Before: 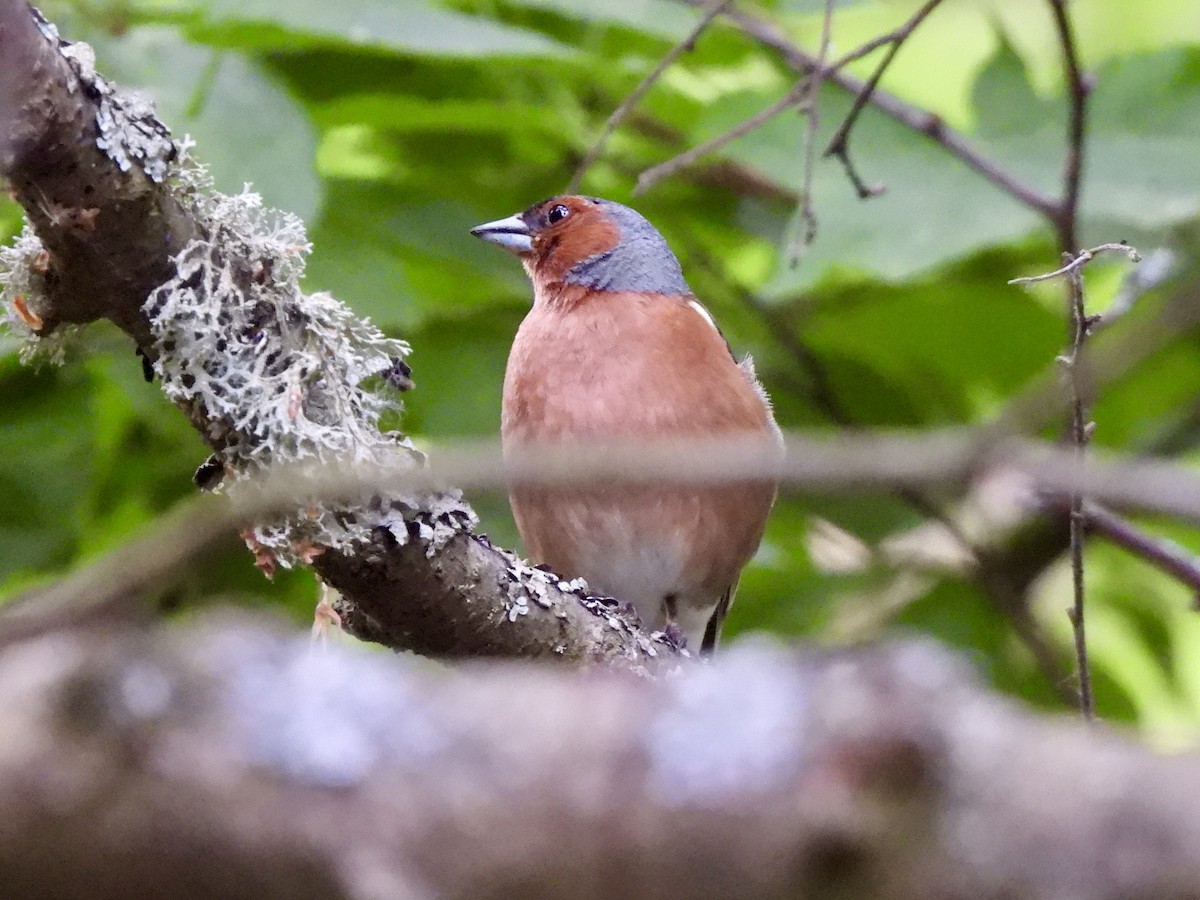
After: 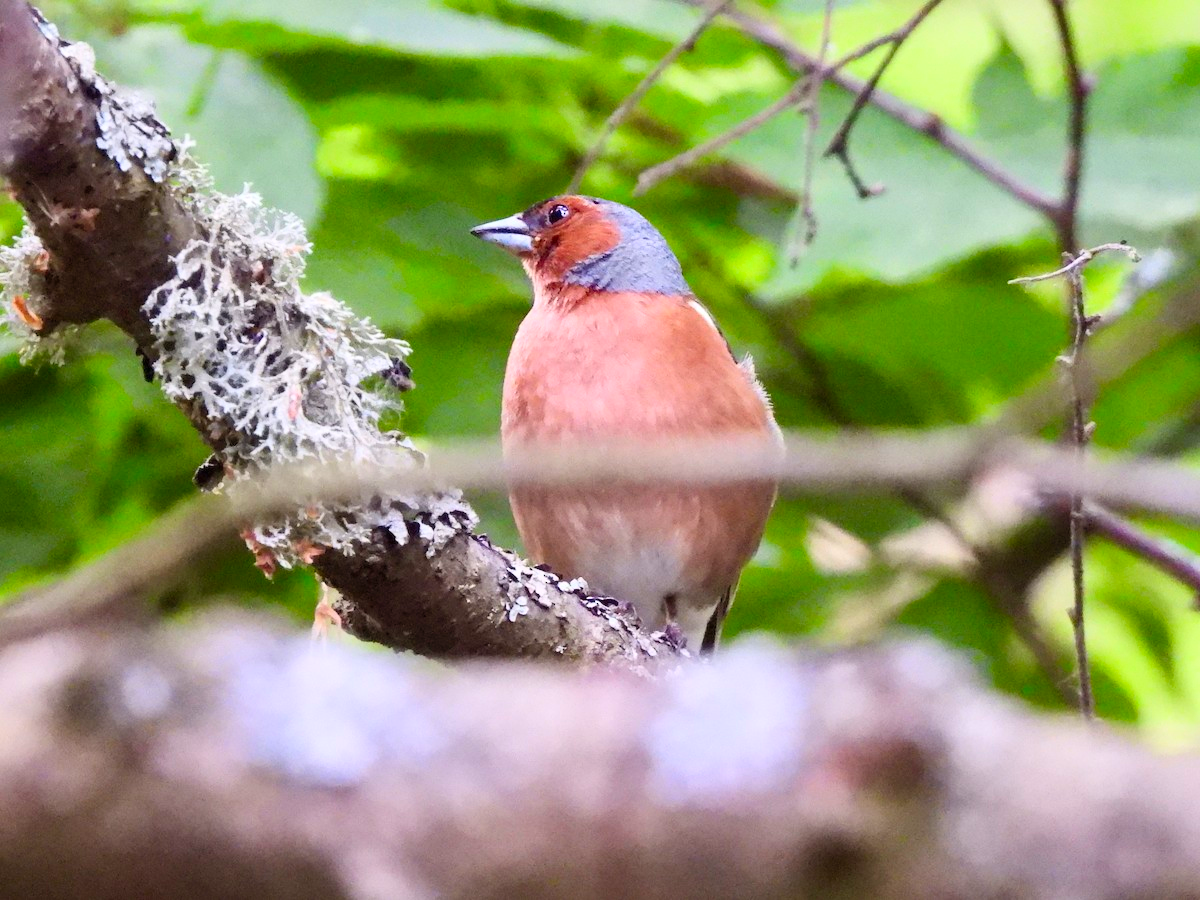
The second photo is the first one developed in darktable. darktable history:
contrast brightness saturation: contrast 0.195, brightness 0.158, saturation 0.222
